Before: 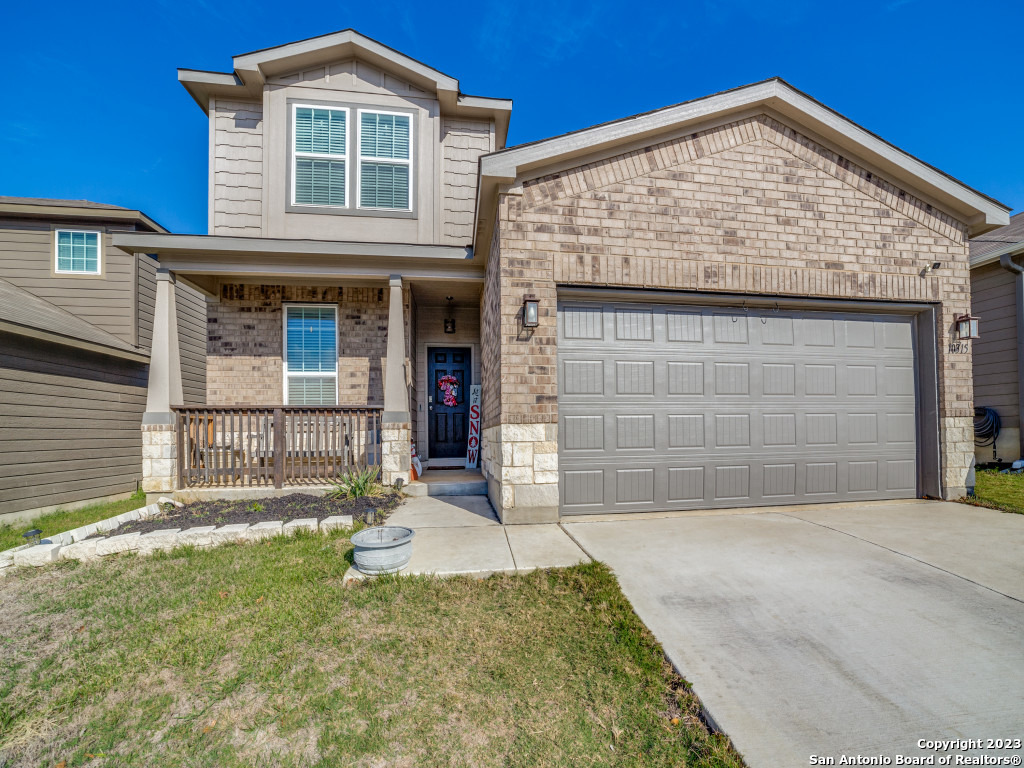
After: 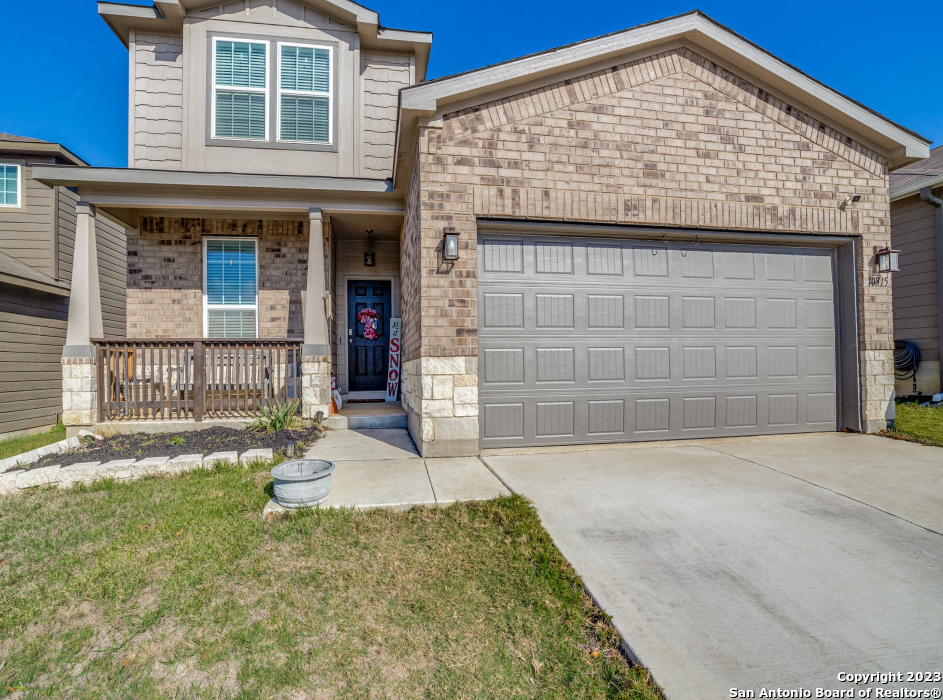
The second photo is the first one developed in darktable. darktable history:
crop and rotate: left 7.87%, top 8.798%
